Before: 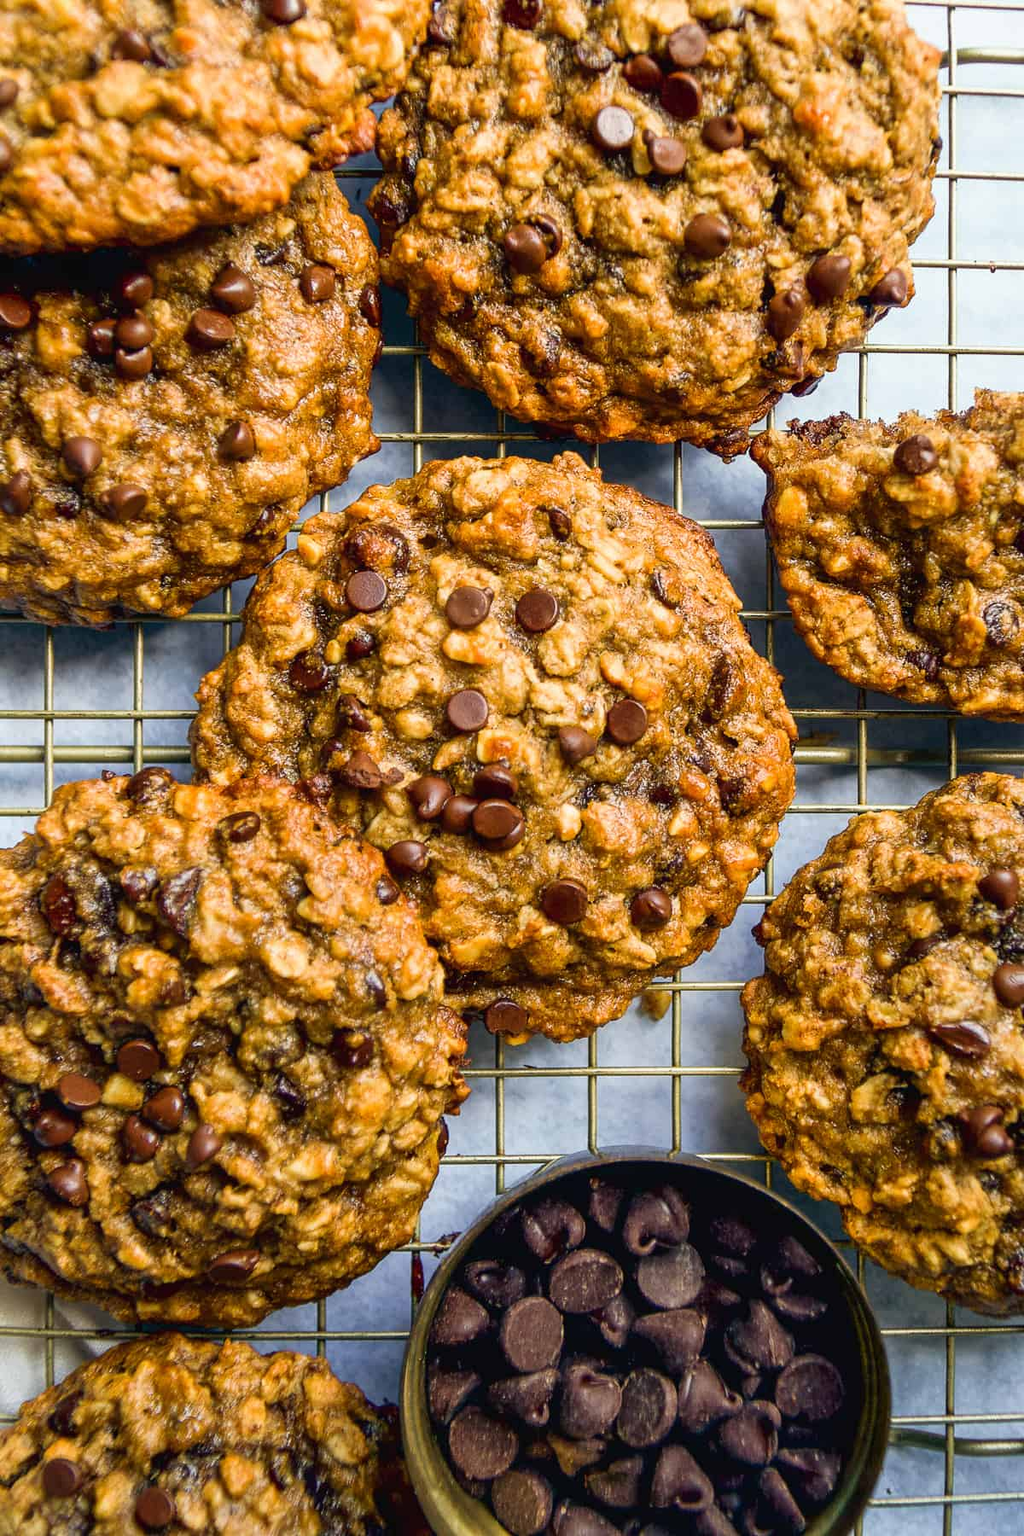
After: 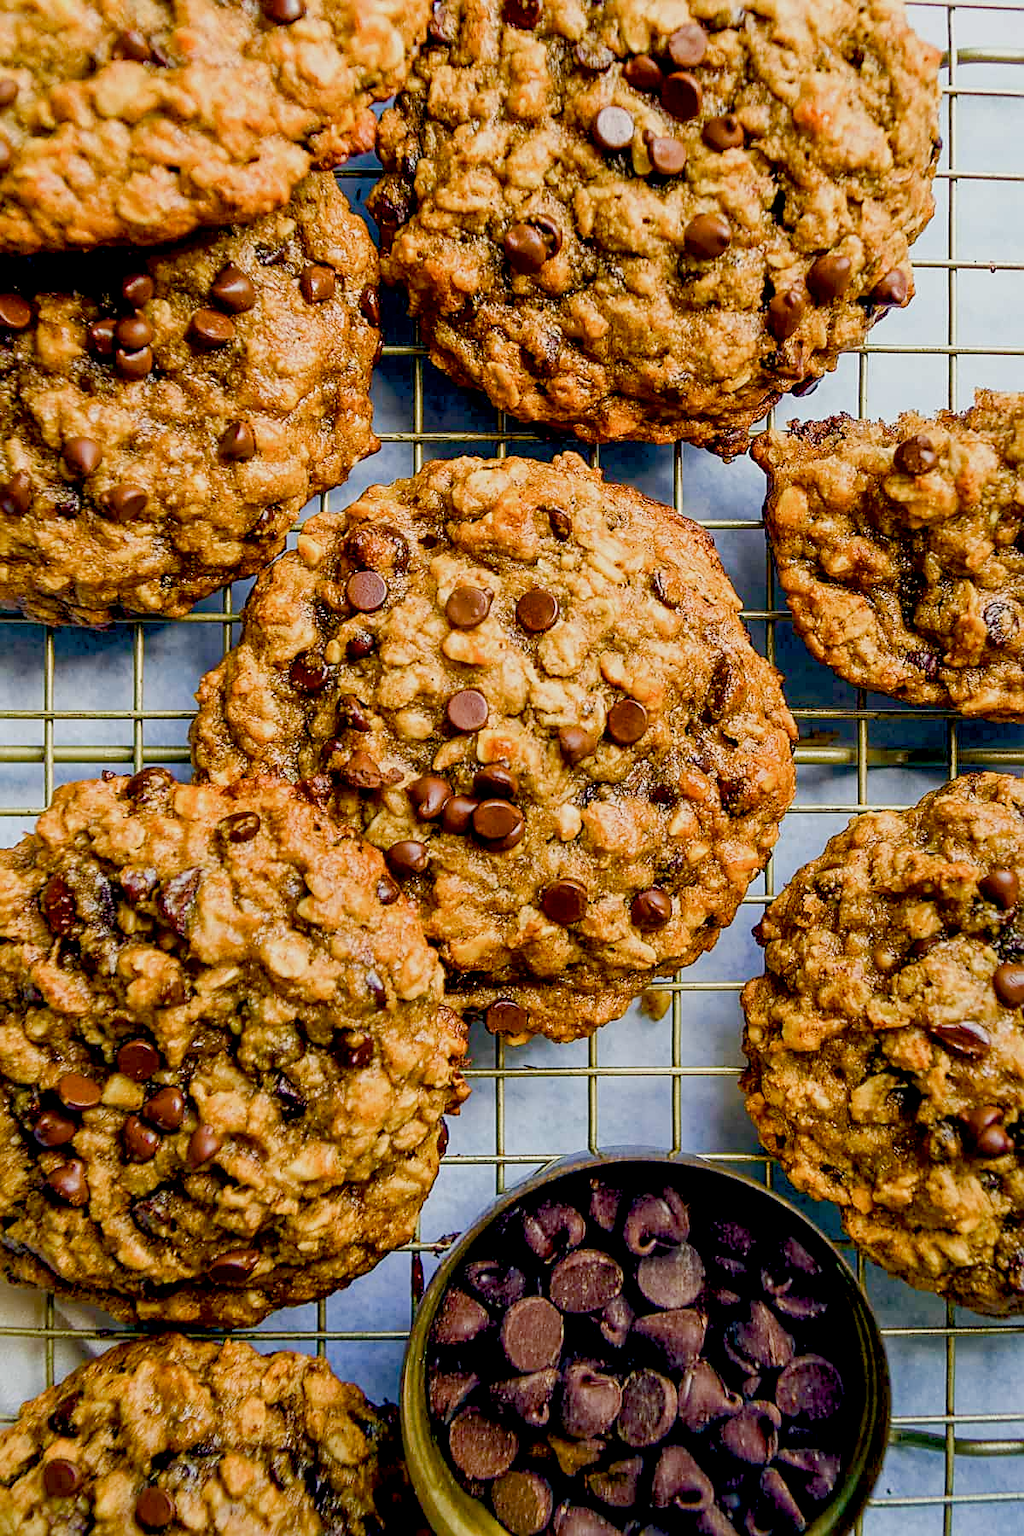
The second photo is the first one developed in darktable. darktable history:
sharpen: on, module defaults
exposure: black level correction 0.01, compensate highlight preservation false
color balance rgb: perceptual saturation grading › global saturation 20%, perceptual saturation grading › highlights -50.212%, perceptual saturation grading › shadows 30.92%, perceptual brilliance grading › highlights 5.999%, perceptual brilliance grading › mid-tones 17.145%, perceptual brilliance grading › shadows -5.521%, global vibrance 23.408%, contrast -25.032%
